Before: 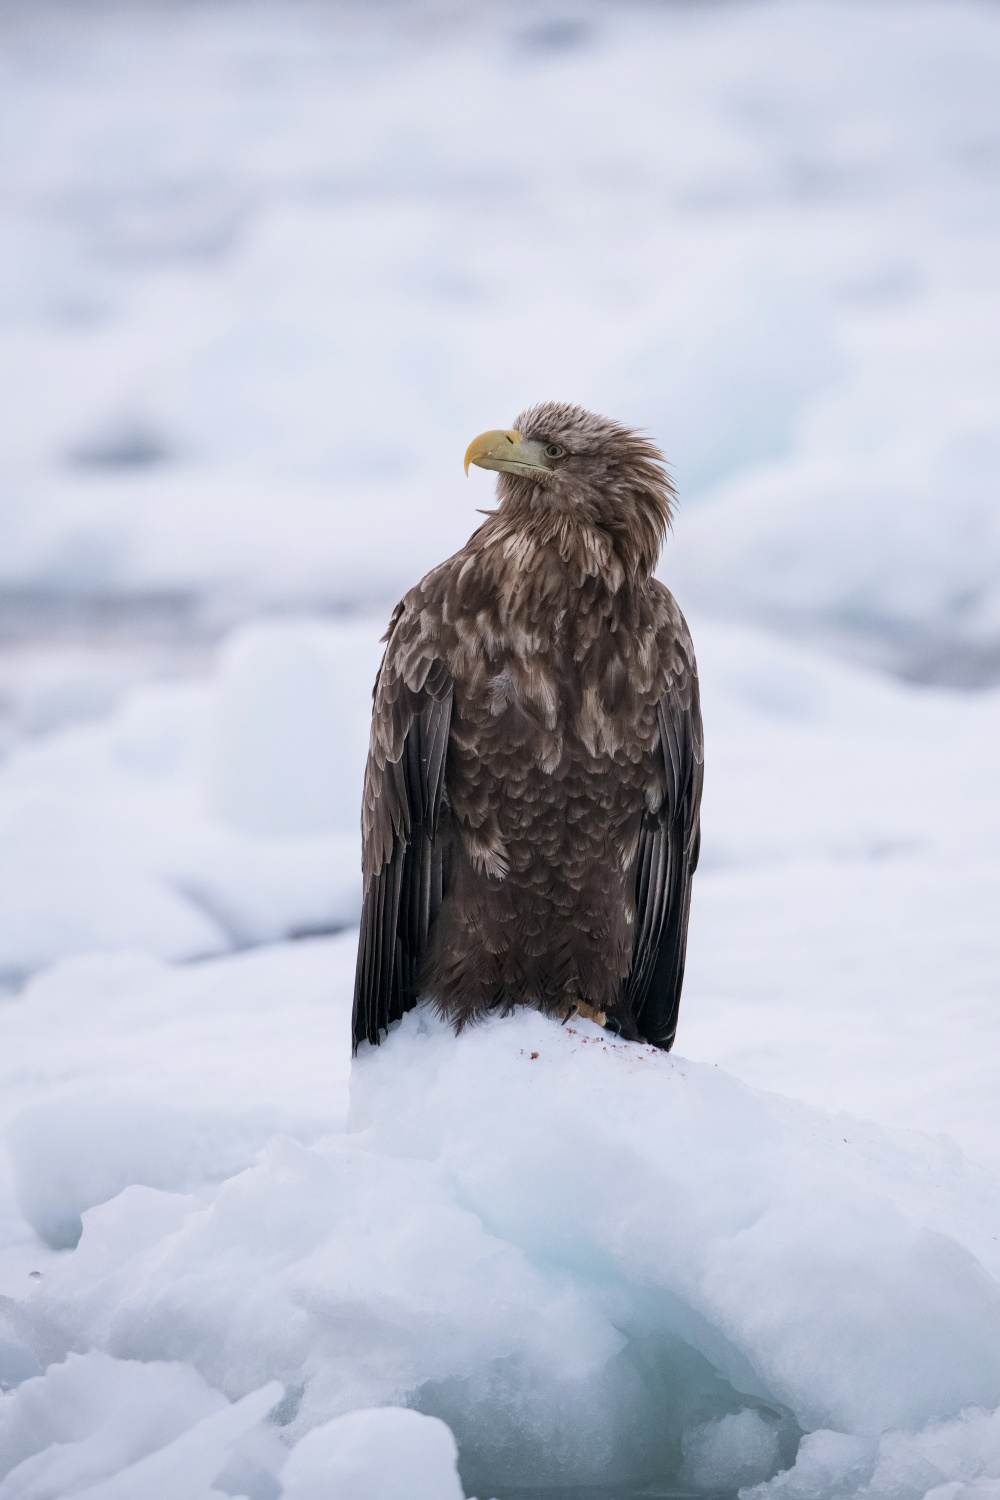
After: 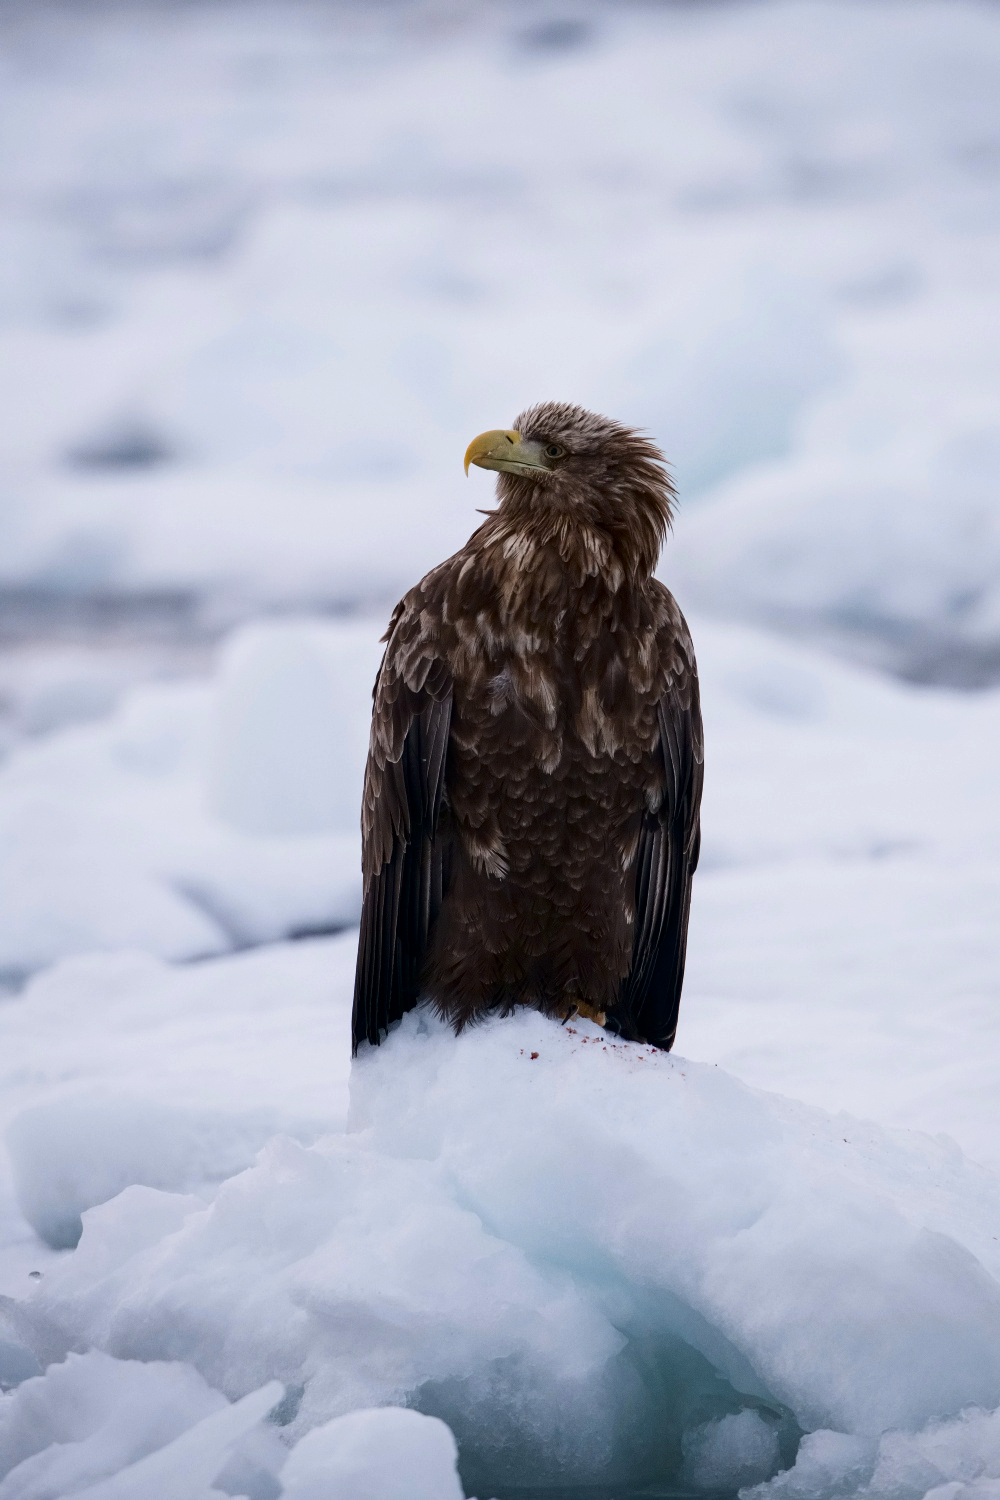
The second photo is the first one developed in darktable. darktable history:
contrast brightness saturation: contrast 0.105, brightness -0.255, saturation 0.15
